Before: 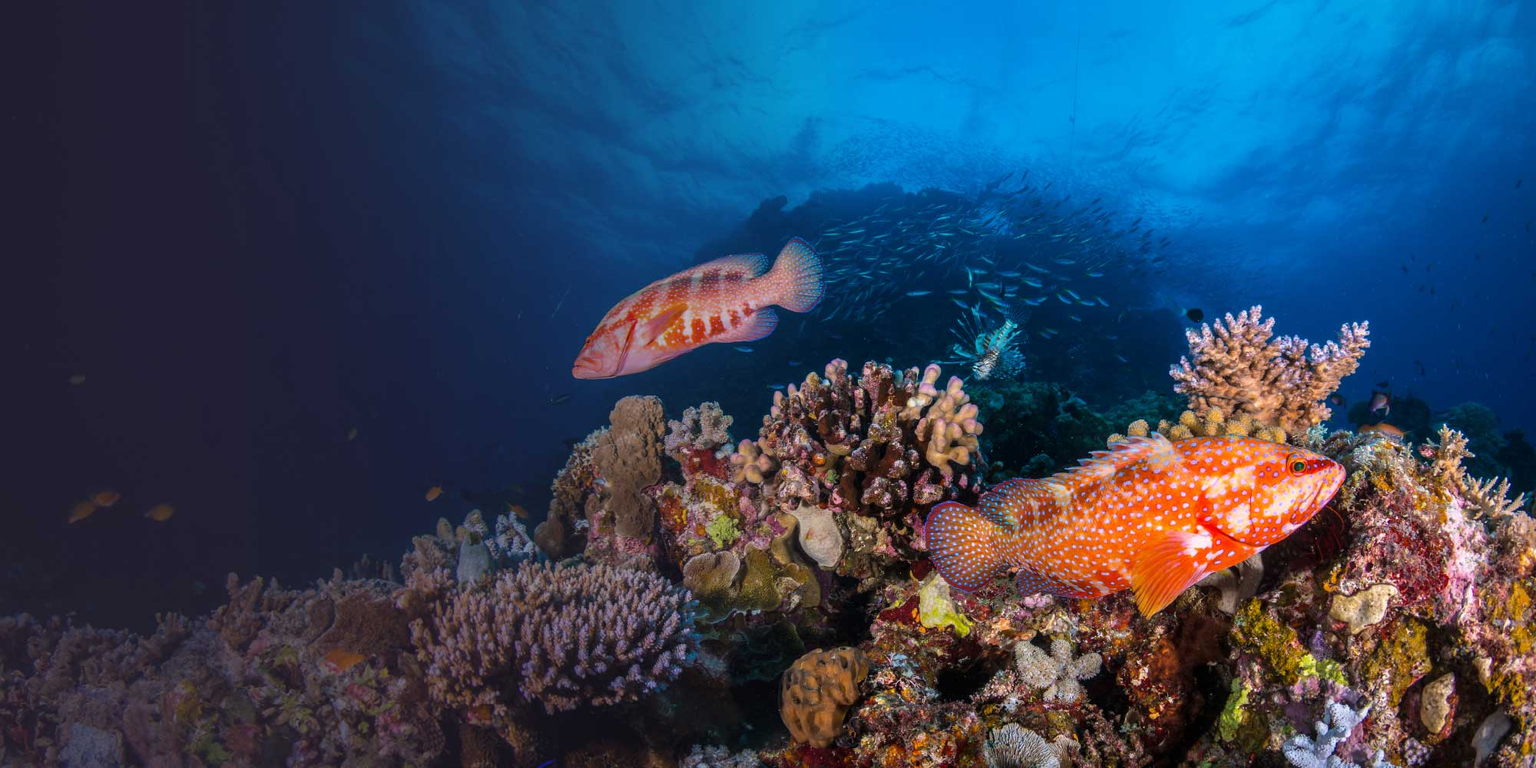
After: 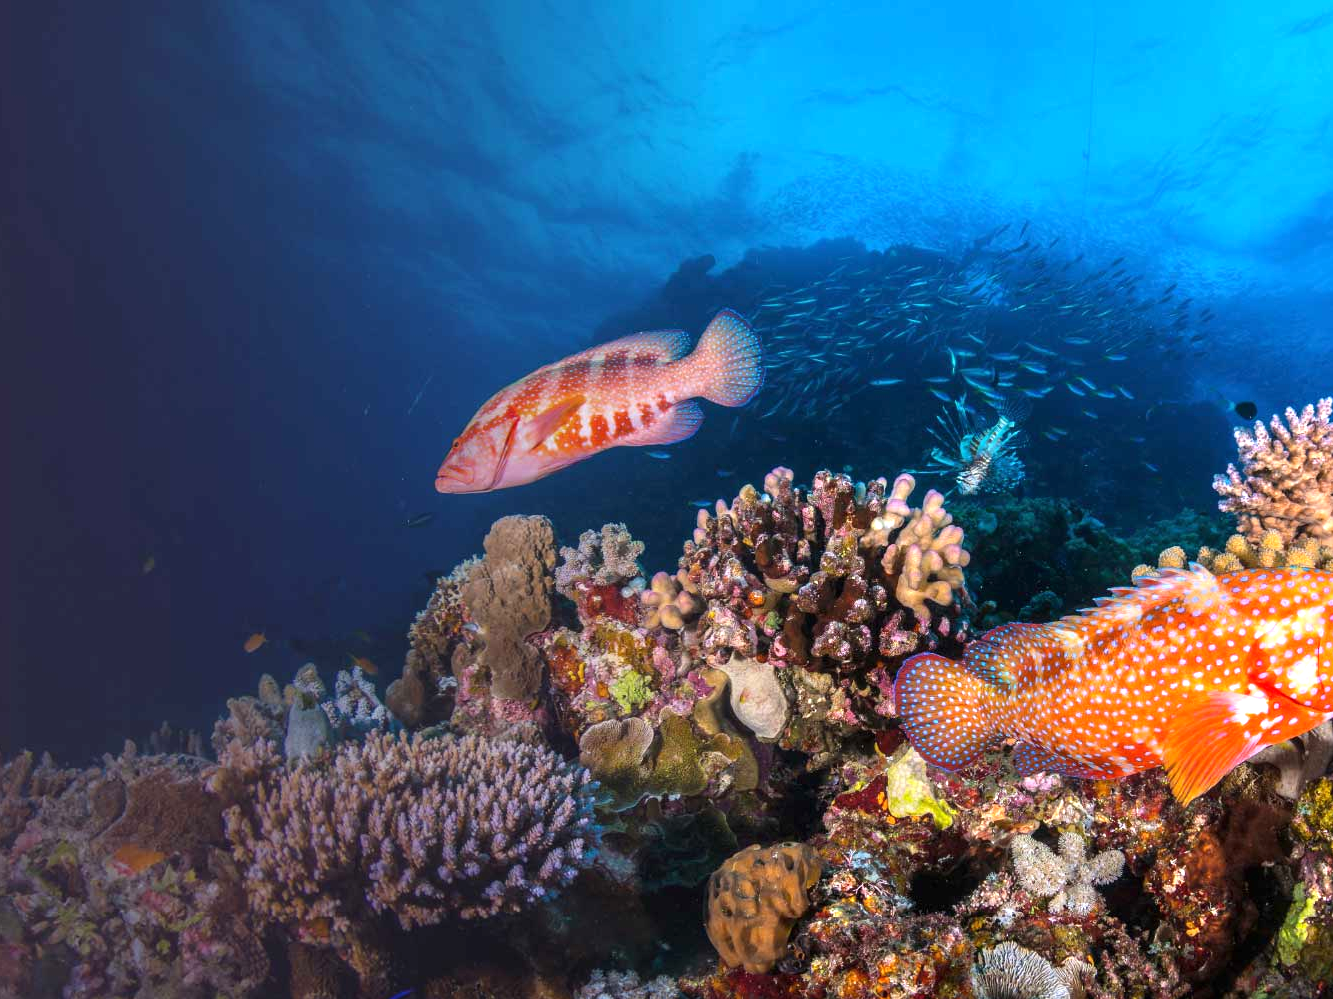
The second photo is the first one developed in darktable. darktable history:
exposure: black level correction 0, exposure 0.7 EV, compensate exposure bias true, compensate highlight preservation false
crop and rotate: left 15.546%, right 17.787%
